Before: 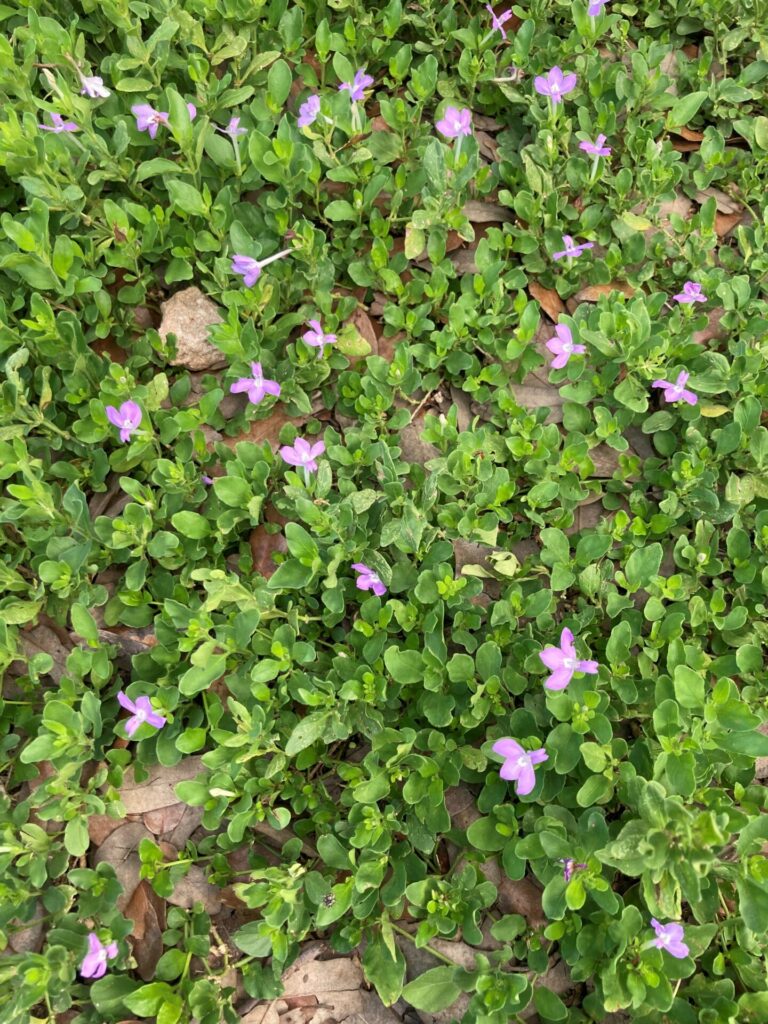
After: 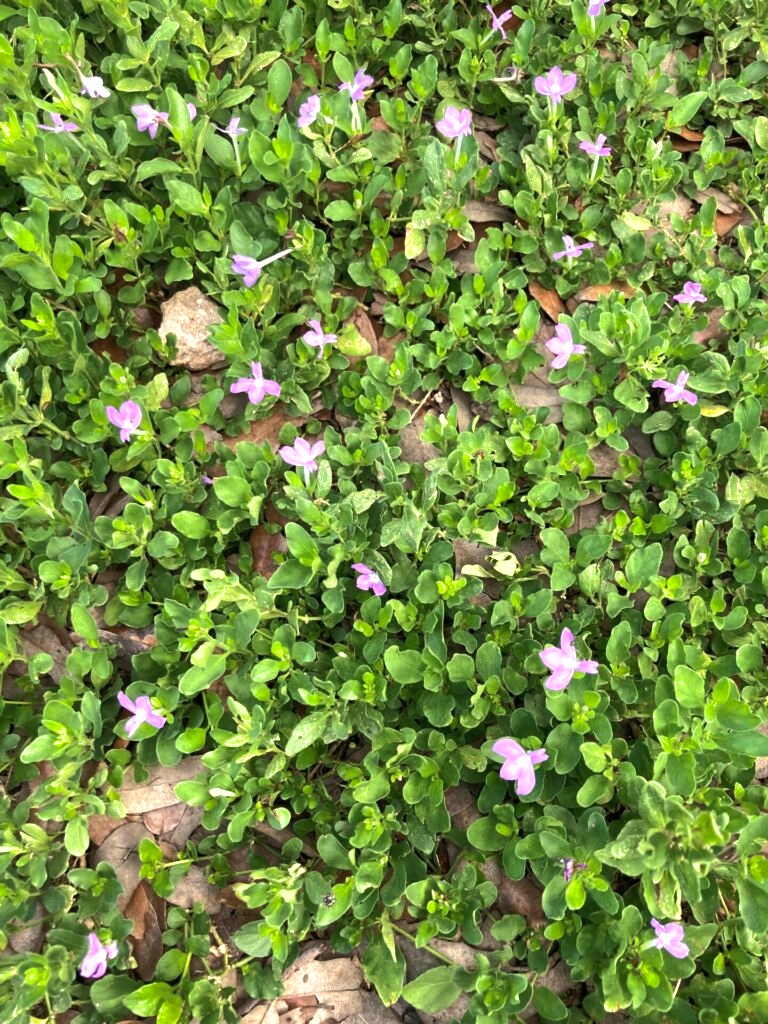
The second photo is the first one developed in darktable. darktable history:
tone equalizer: -8 EV -0.75 EV, -7 EV -0.7 EV, -6 EV -0.6 EV, -5 EV -0.4 EV, -3 EV 0.4 EV, -2 EV 0.6 EV, -1 EV 0.7 EV, +0 EV 0.75 EV, edges refinement/feathering 500, mask exposure compensation -1.57 EV, preserve details no
shadows and highlights: on, module defaults
